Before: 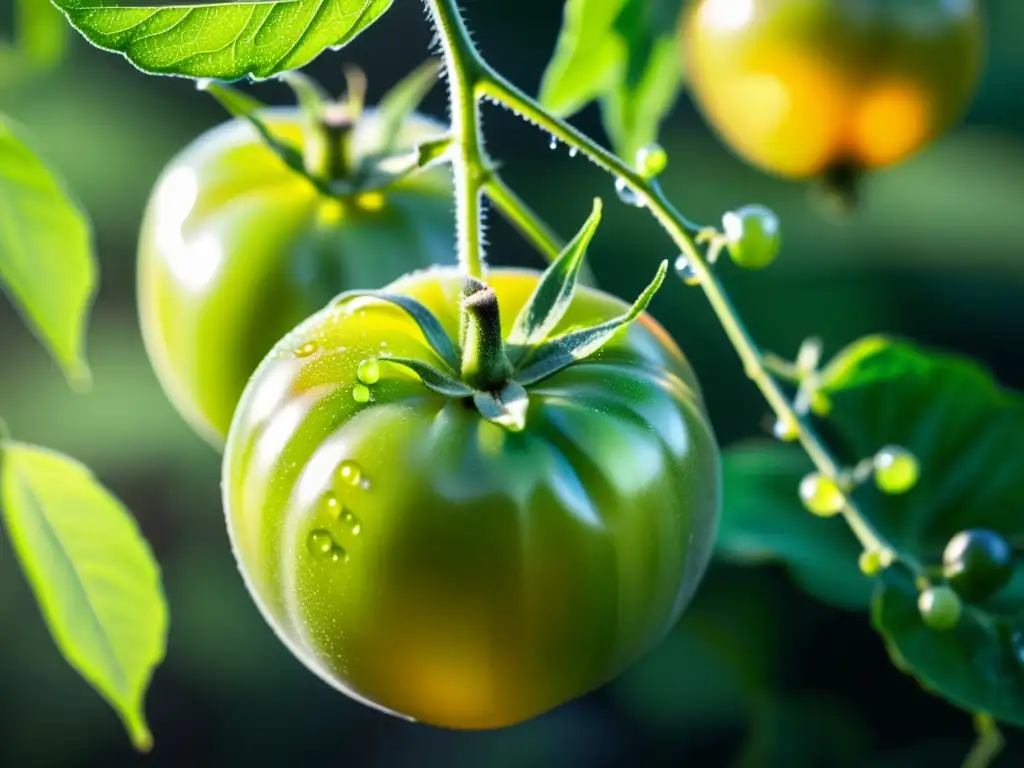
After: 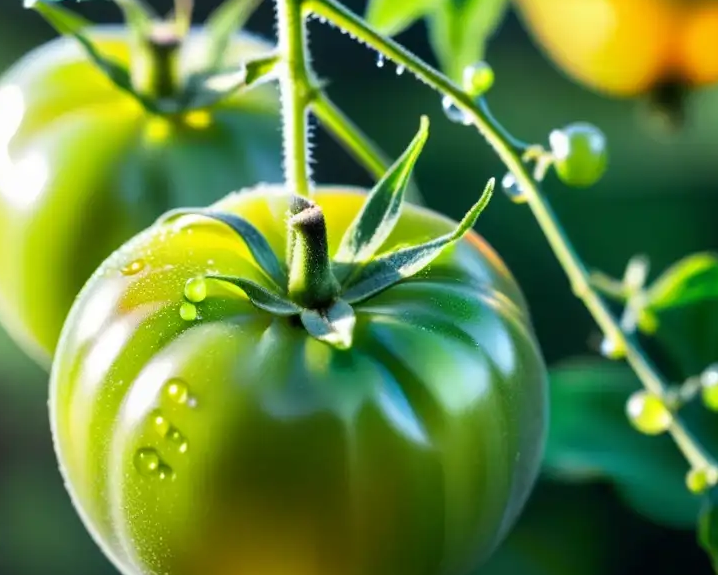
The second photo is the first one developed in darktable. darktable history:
crop and rotate: left 16.934%, top 10.736%, right 12.893%, bottom 14.384%
